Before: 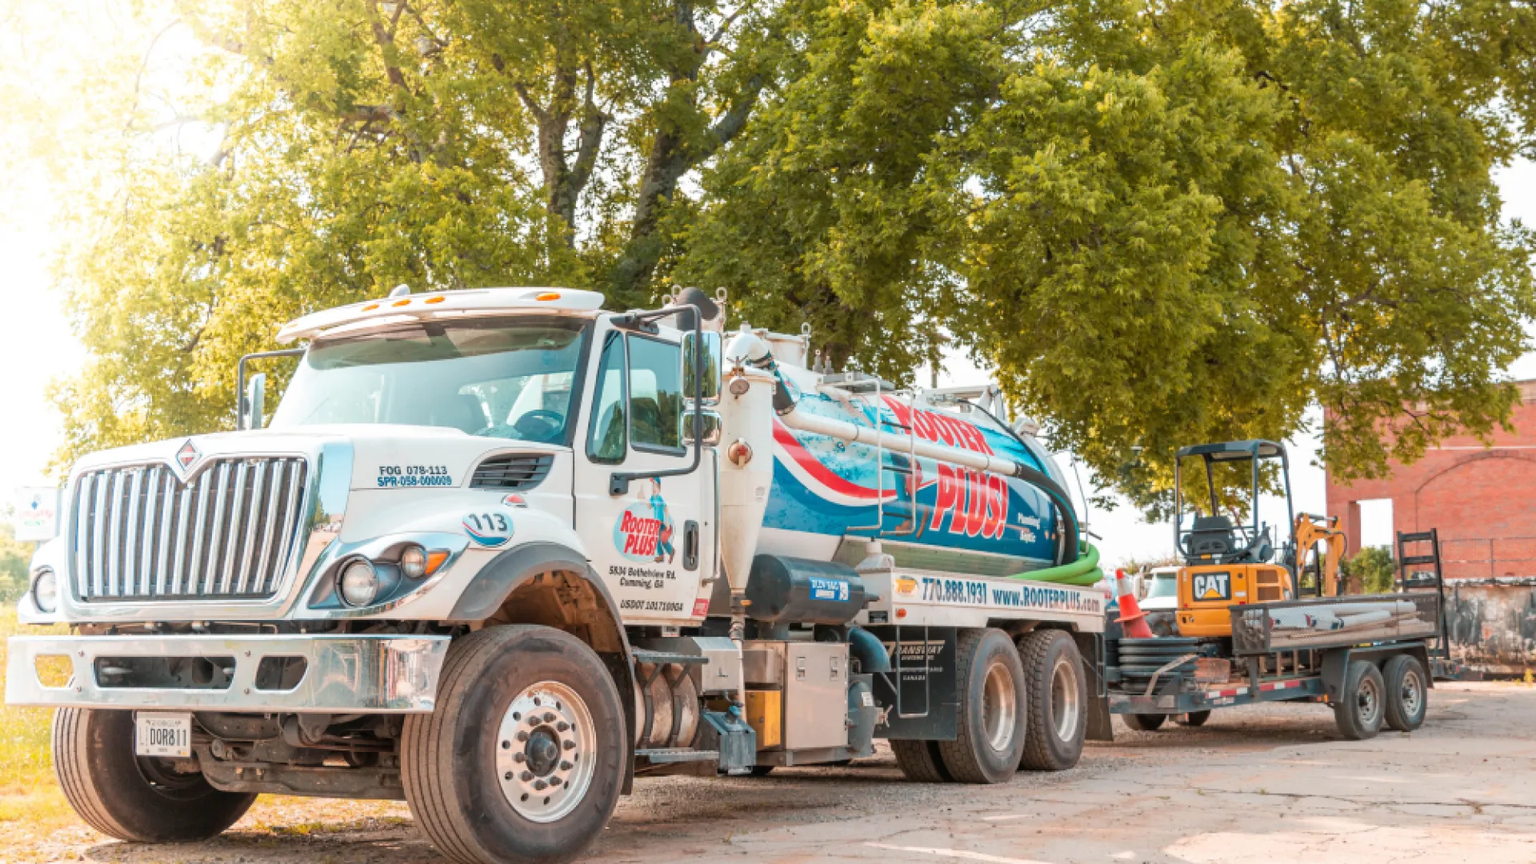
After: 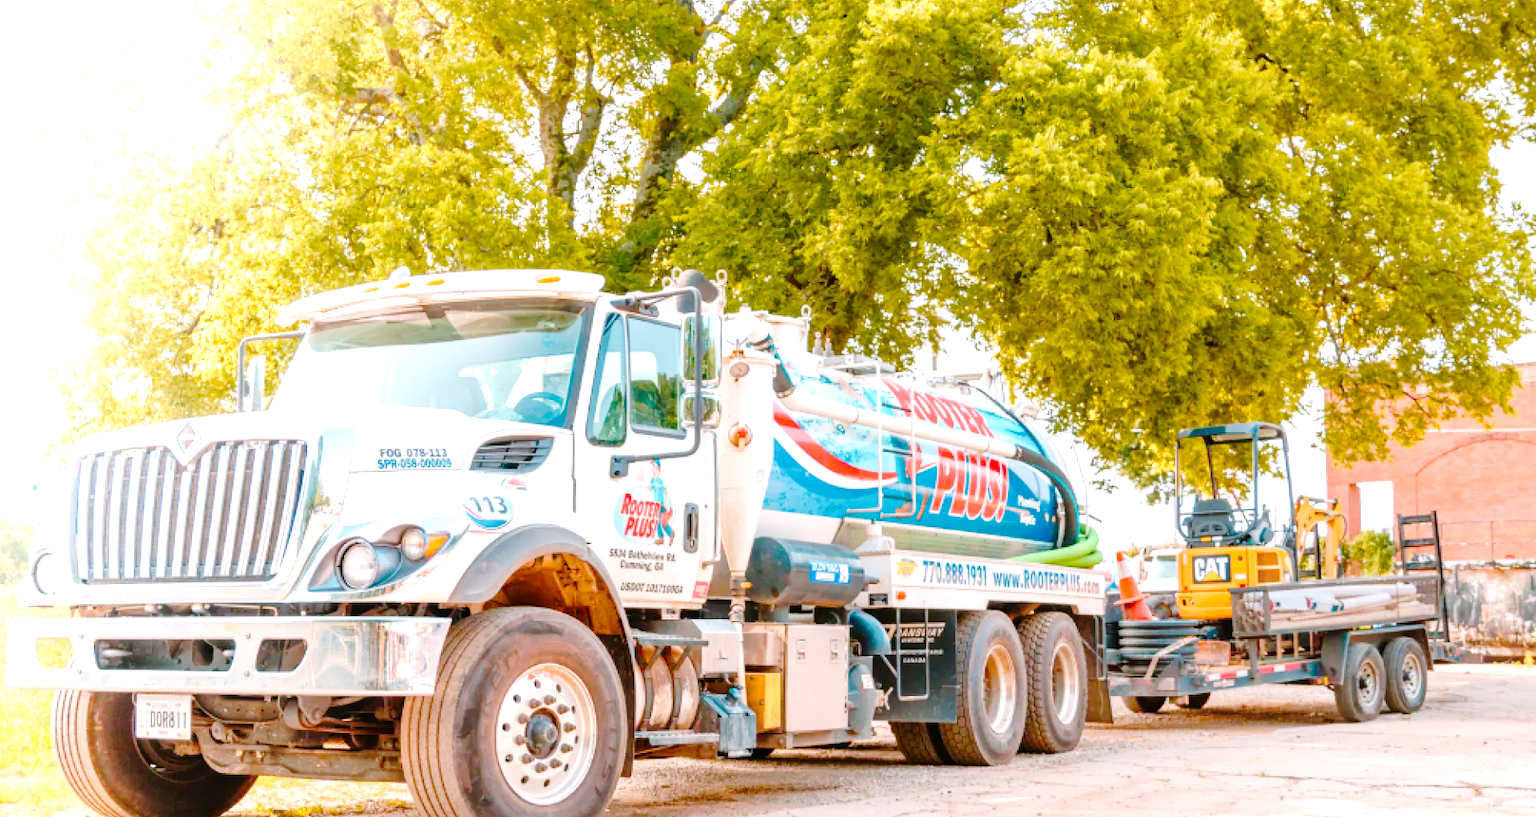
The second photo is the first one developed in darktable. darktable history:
crop and rotate: top 2.081%, bottom 3.276%
exposure: black level correction 0, exposure 0.701 EV, compensate highlight preservation false
color balance rgb: power › hue 75.12°, highlights gain › chroma 1.555%, highlights gain › hue 306.65°, linear chroma grading › global chroma 14.552%, perceptual saturation grading › global saturation 44.241%, perceptual saturation grading › highlights -50.599%, perceptual saturation grading › shadows 30.676%
tone curve: curves: ch0 [(0, 0) (0.003, 0.002) (0.011, 0.007) (0.025, 0.014) (0.044, 0.023) (0.069, 0.033) (0.1, 0.052) (0.136, 0.081) (0.177, 0.134) (0.224, 0.205) (0.277, 0.296) (0.335, 0.401) (0.399, 0.501) (0.468, 0.589) (0.543, 0.658) (0.623, 0.738) (0.709, 0.804) (0.801, 0.871) (0.898, 0.93) (1, 1)], preserve colors none
